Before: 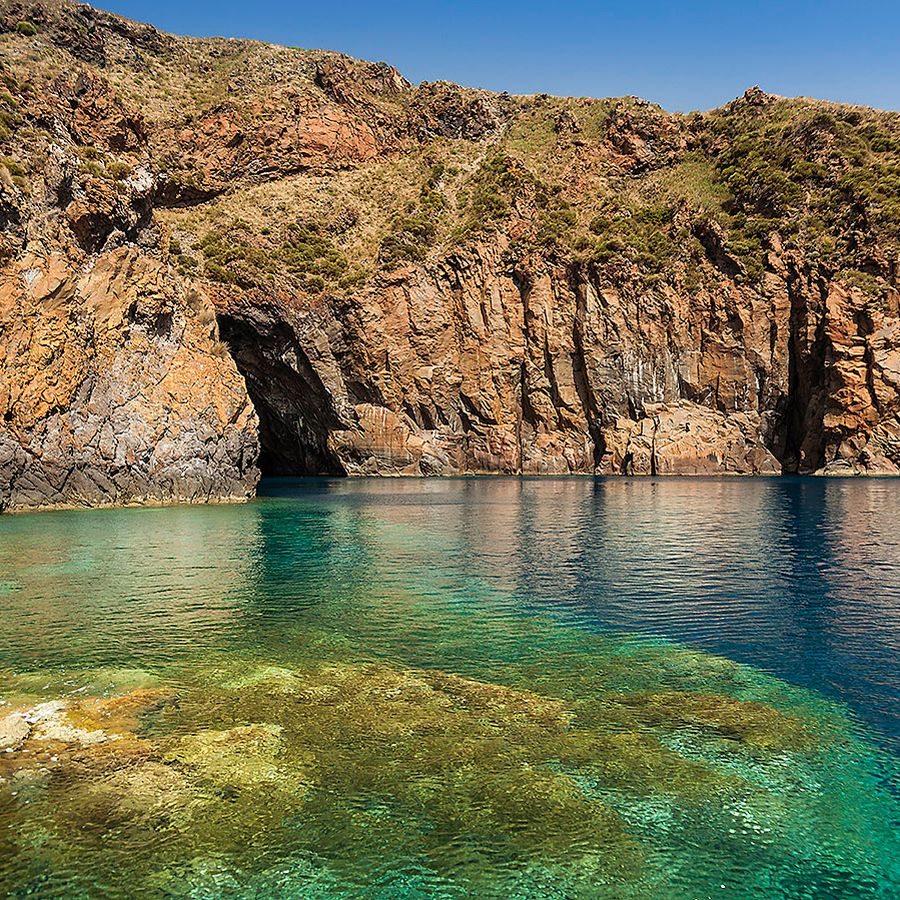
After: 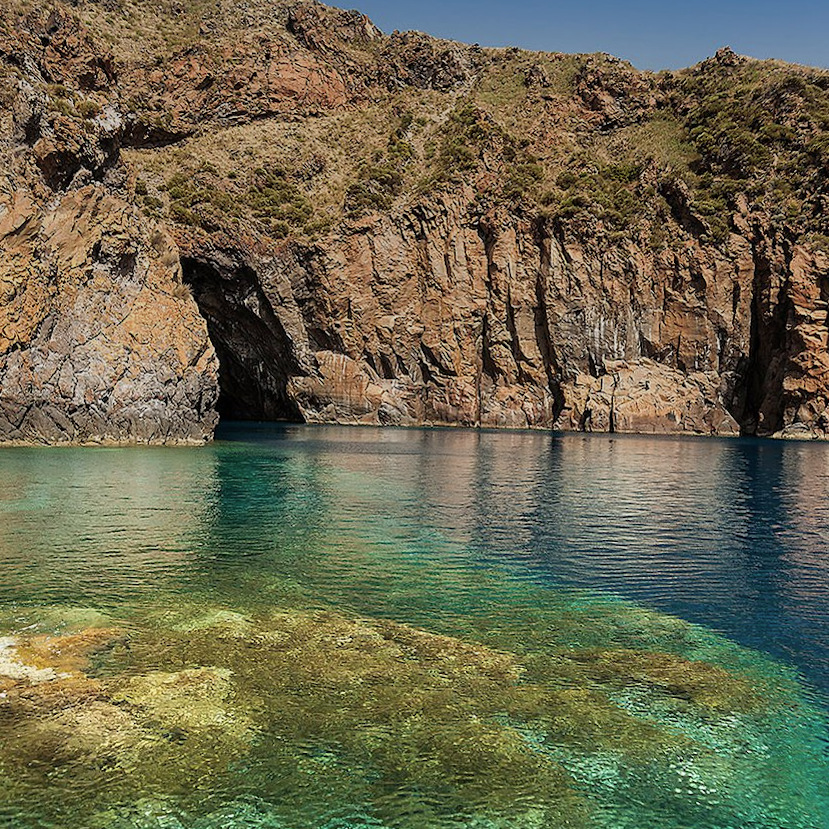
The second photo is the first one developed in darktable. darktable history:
color correction: saturation 0.85
crop and rotate: angle -1.96°, left 3.097%, top 4.154%, right 1.586%, bottom 0.529%
graduated density: rotation -0.352°, offset 57.64
